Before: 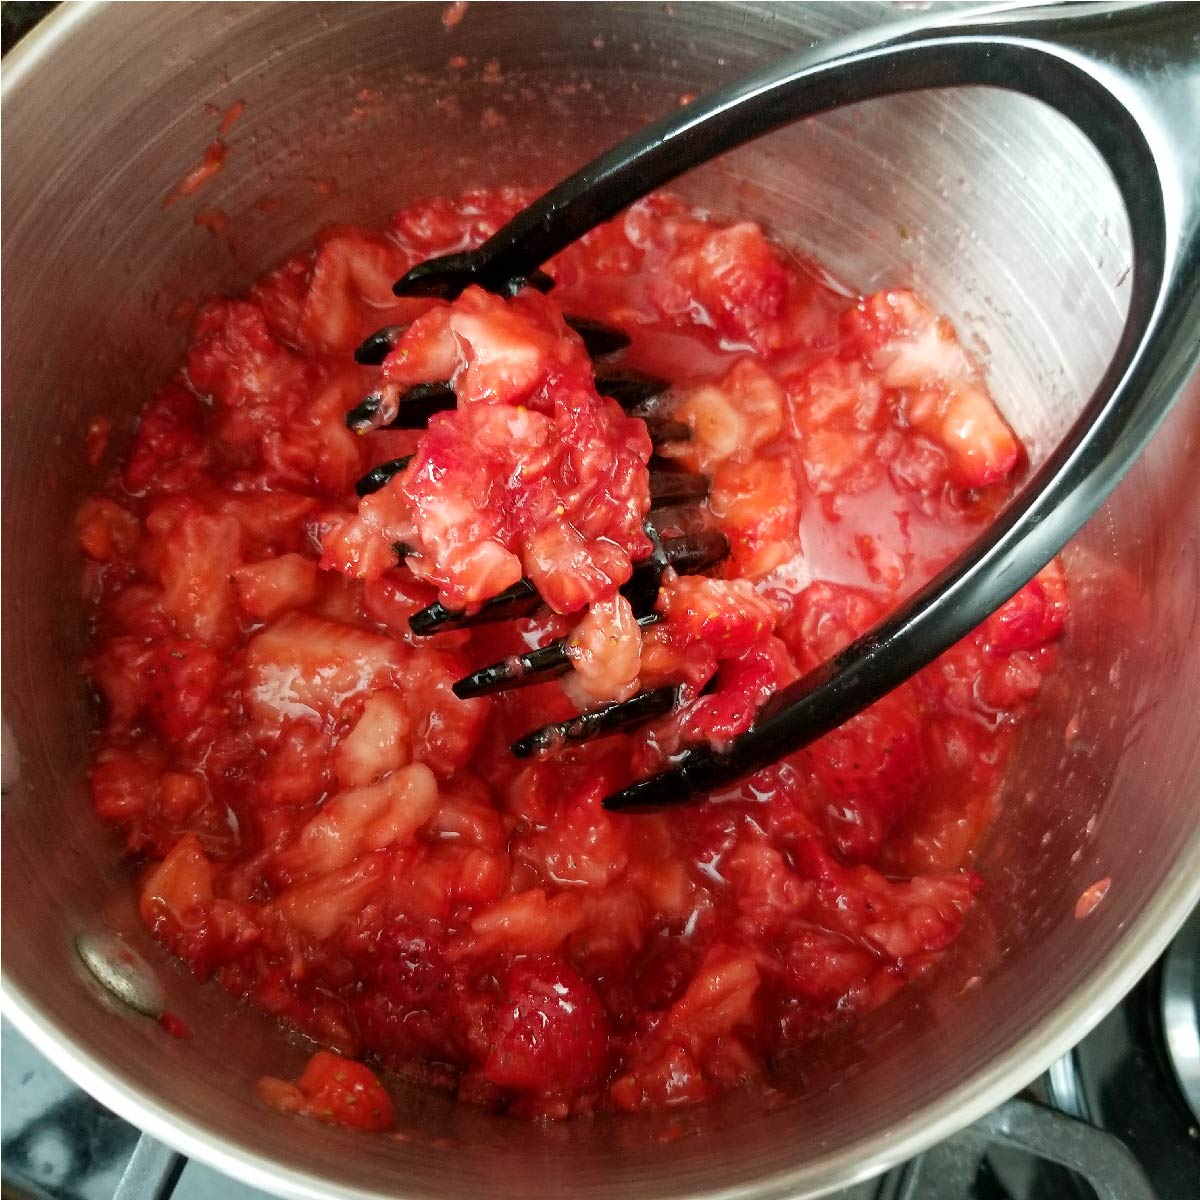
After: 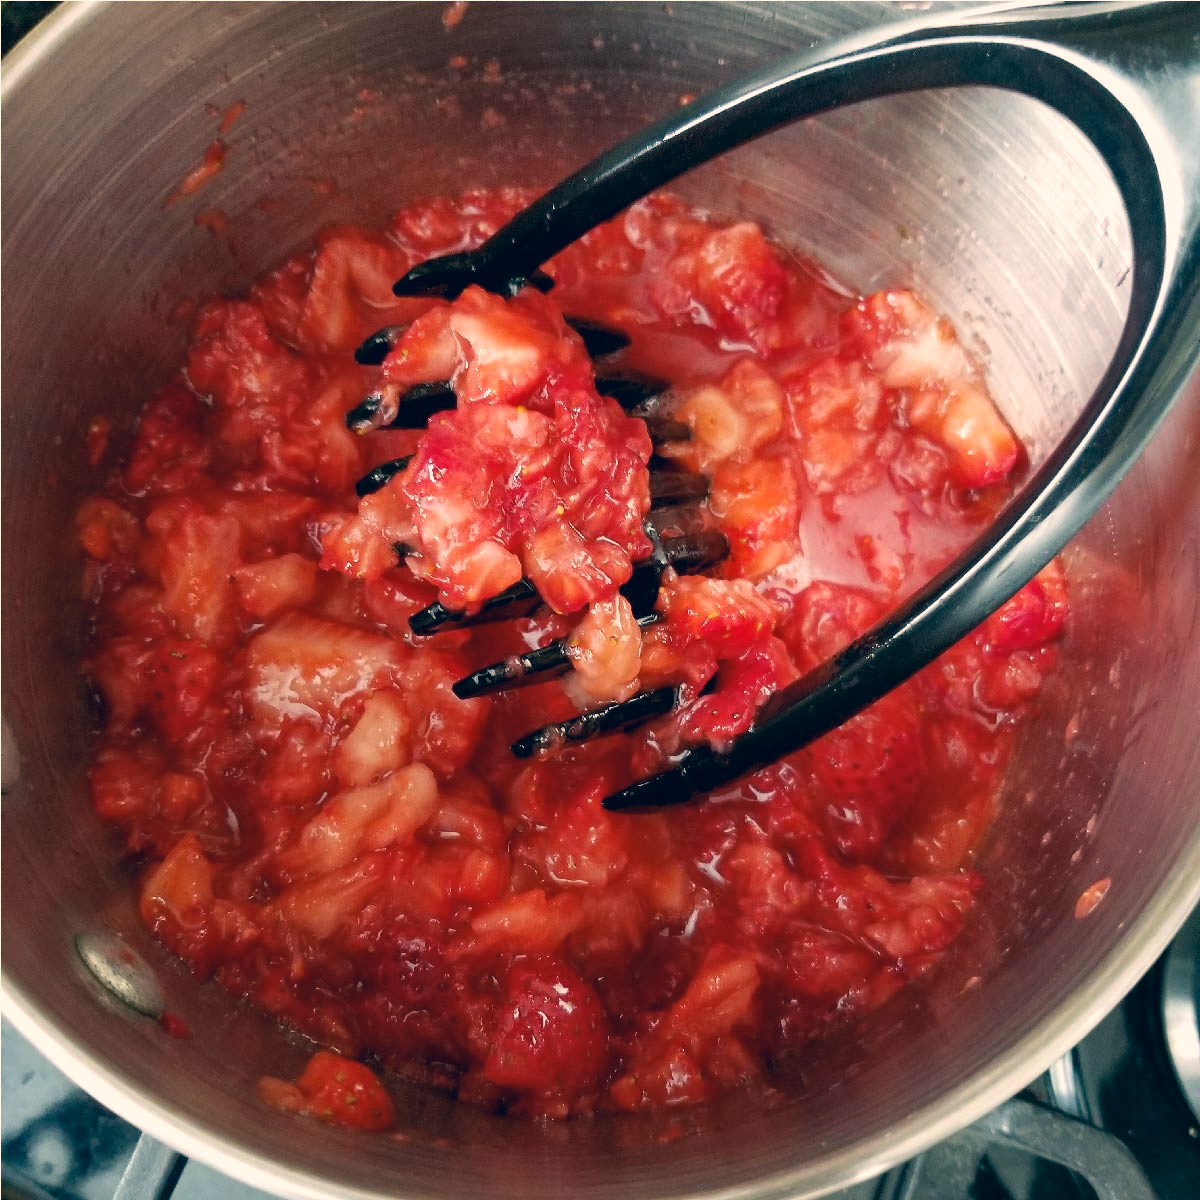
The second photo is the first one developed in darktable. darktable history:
shadows and highlights: shadows 29.61, highlights -30.47, low approximation 0.01, soften with gaussian
white balance: red 0.98, blue 1.034
color correction: highlights a* 10.32, highlights b* 14.66, shadows a* -9.59, shadows b* -15.02
